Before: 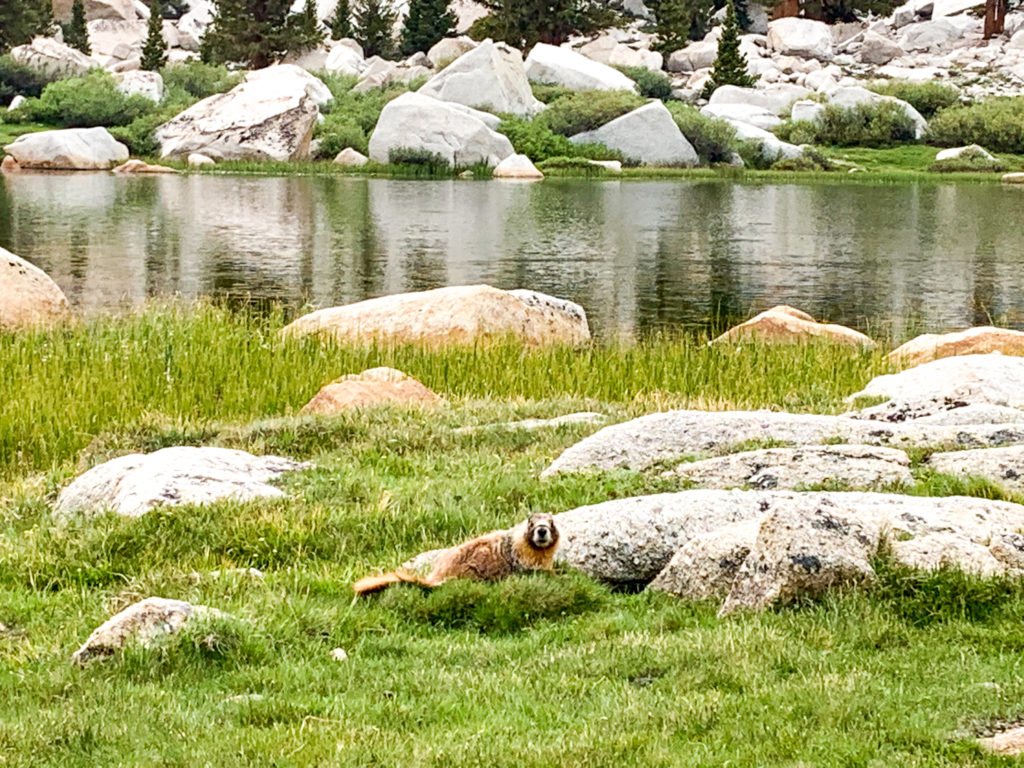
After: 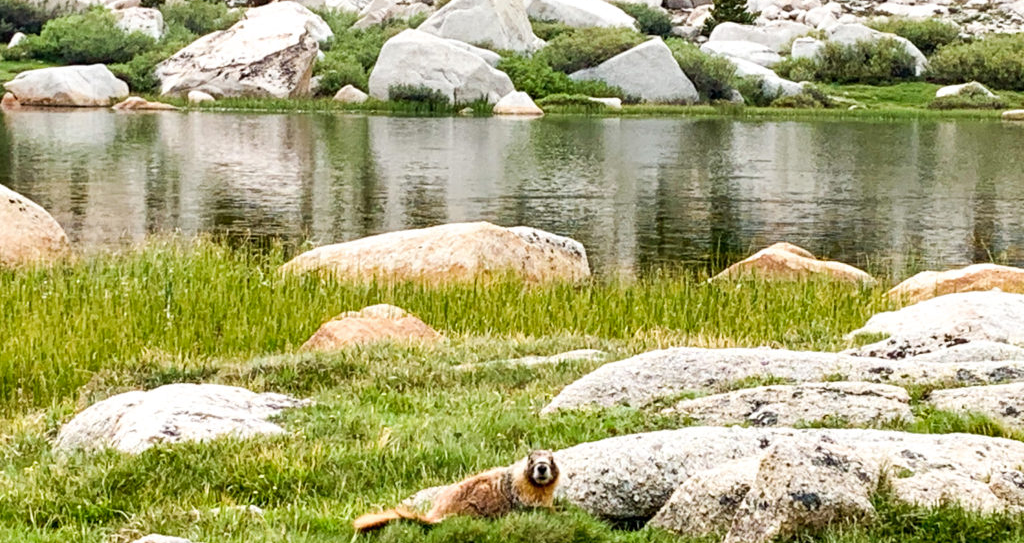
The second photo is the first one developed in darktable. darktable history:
shadows and highlights: shadows 52.34, highlights -28.23, soften with gaussian
color balance rgb: global vibrance -1%, saturation formula JzAzBz (2021)
crop and rotate: top 8.293%, bottom 20.996%
